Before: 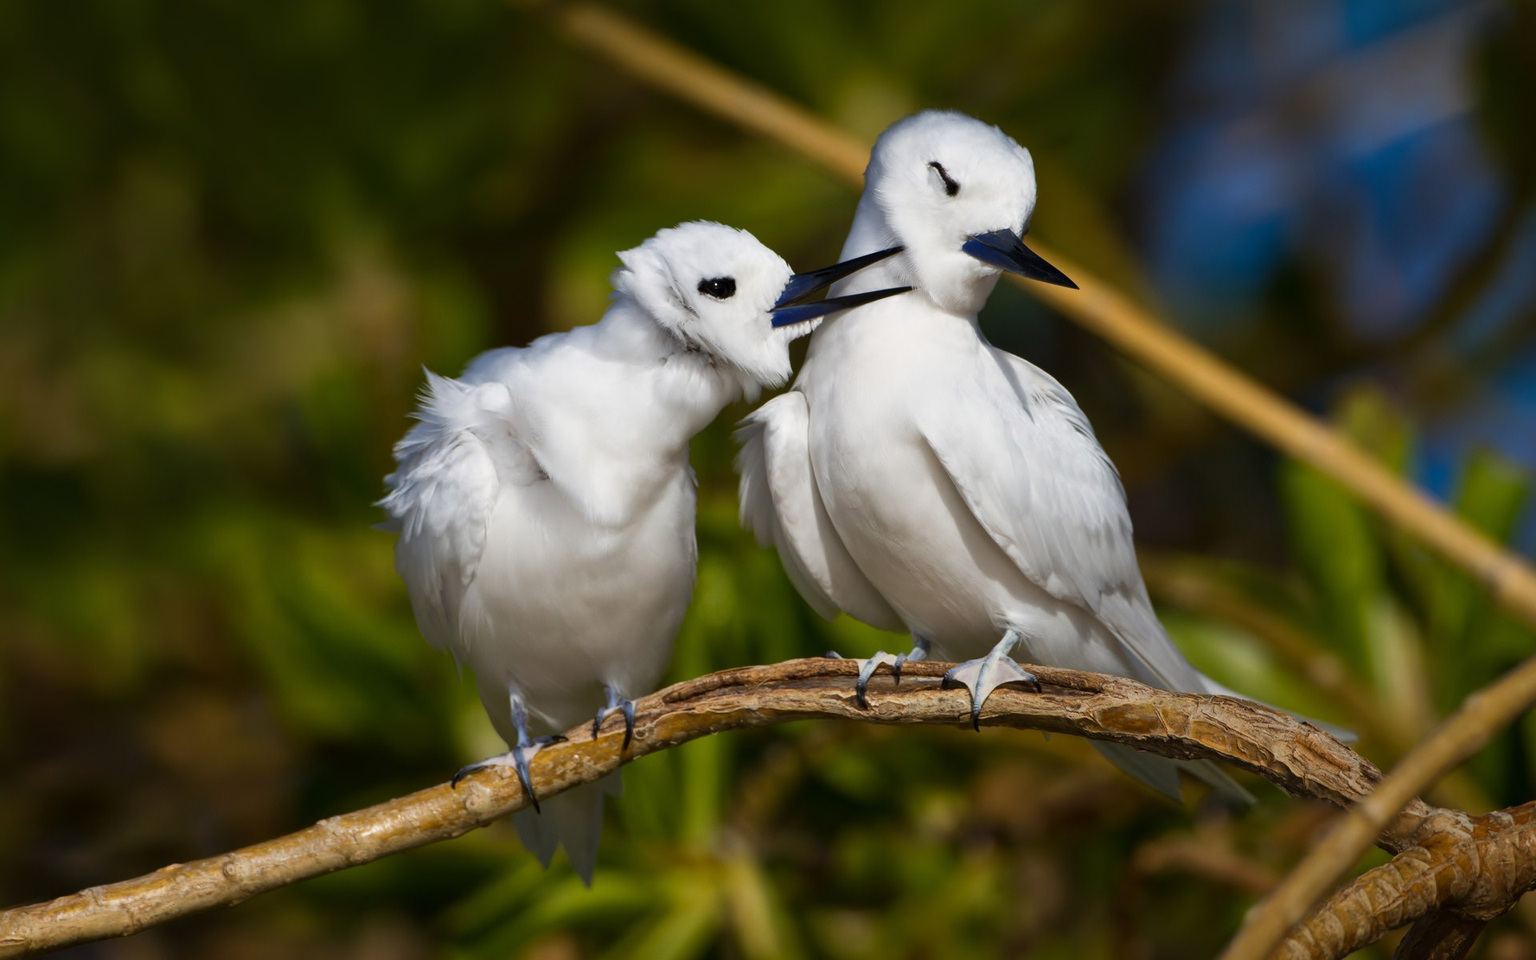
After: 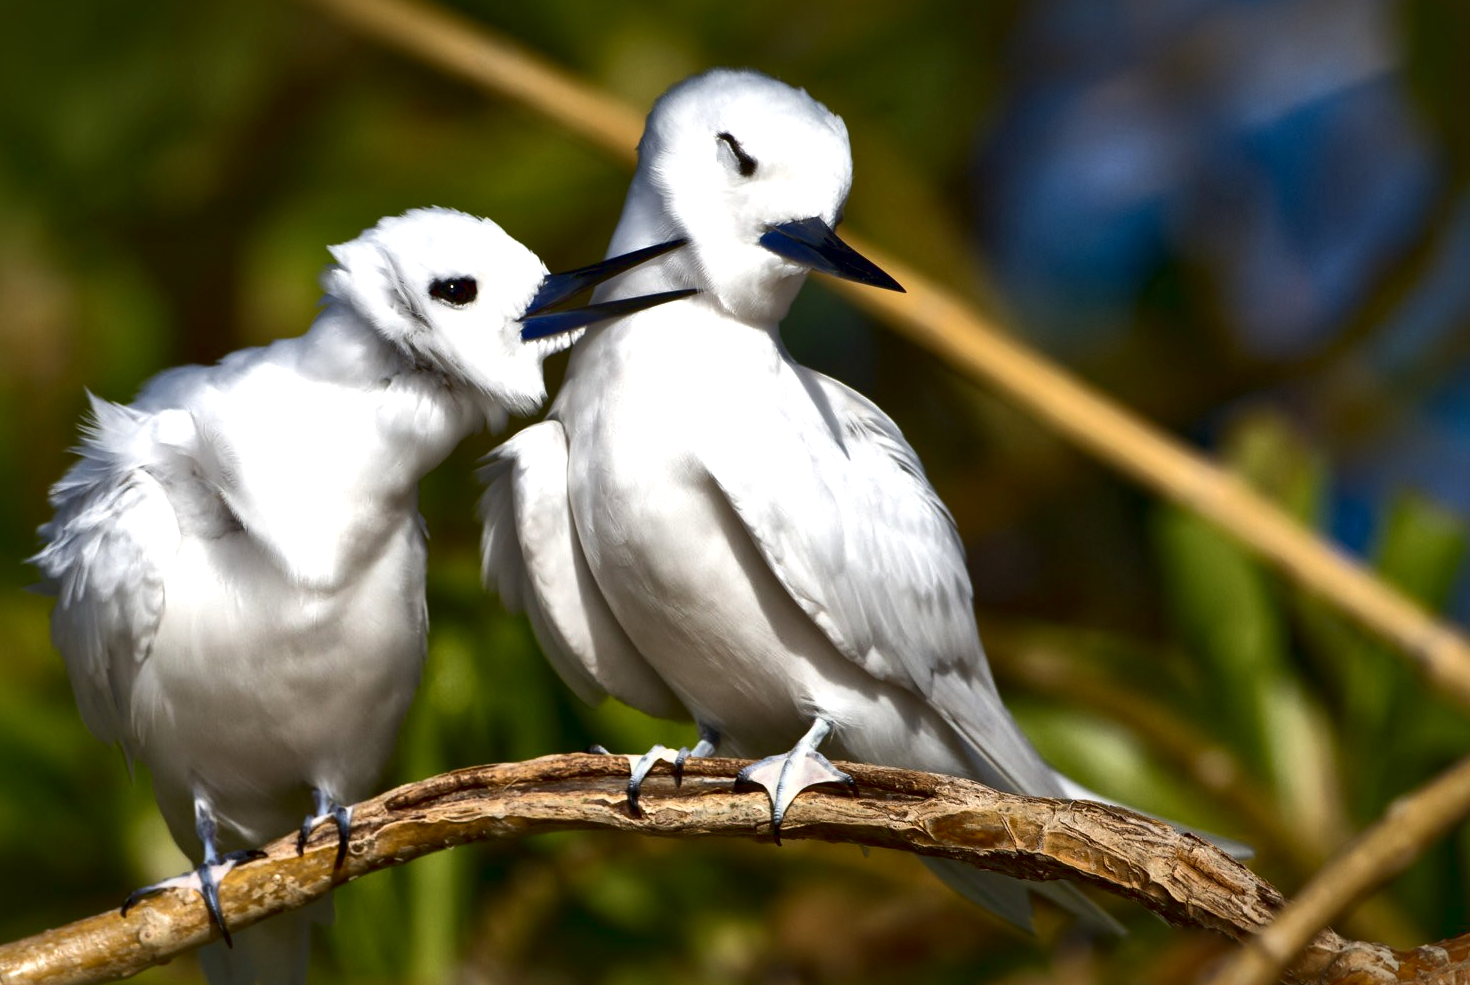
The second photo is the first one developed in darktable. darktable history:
crop: left 23.095%, top 5.827%, bottom 11.854%
tone curve: curves: ch0 [(0, 0.081) (0.483, 0.453) (0.881, 0.992)]
color zones: curves: ch1 [(0, 0.525) (0.143, 0.556) (0.286, 0.52) (0.429, 0.5) (0.571, 0.5) (0.714, 0.5) (0.857, 0.503) (1, 0.525)]
local contrast: mode bilateral grid, contrast 44, coarseness 69, detail 214%, midtone range 0.2
